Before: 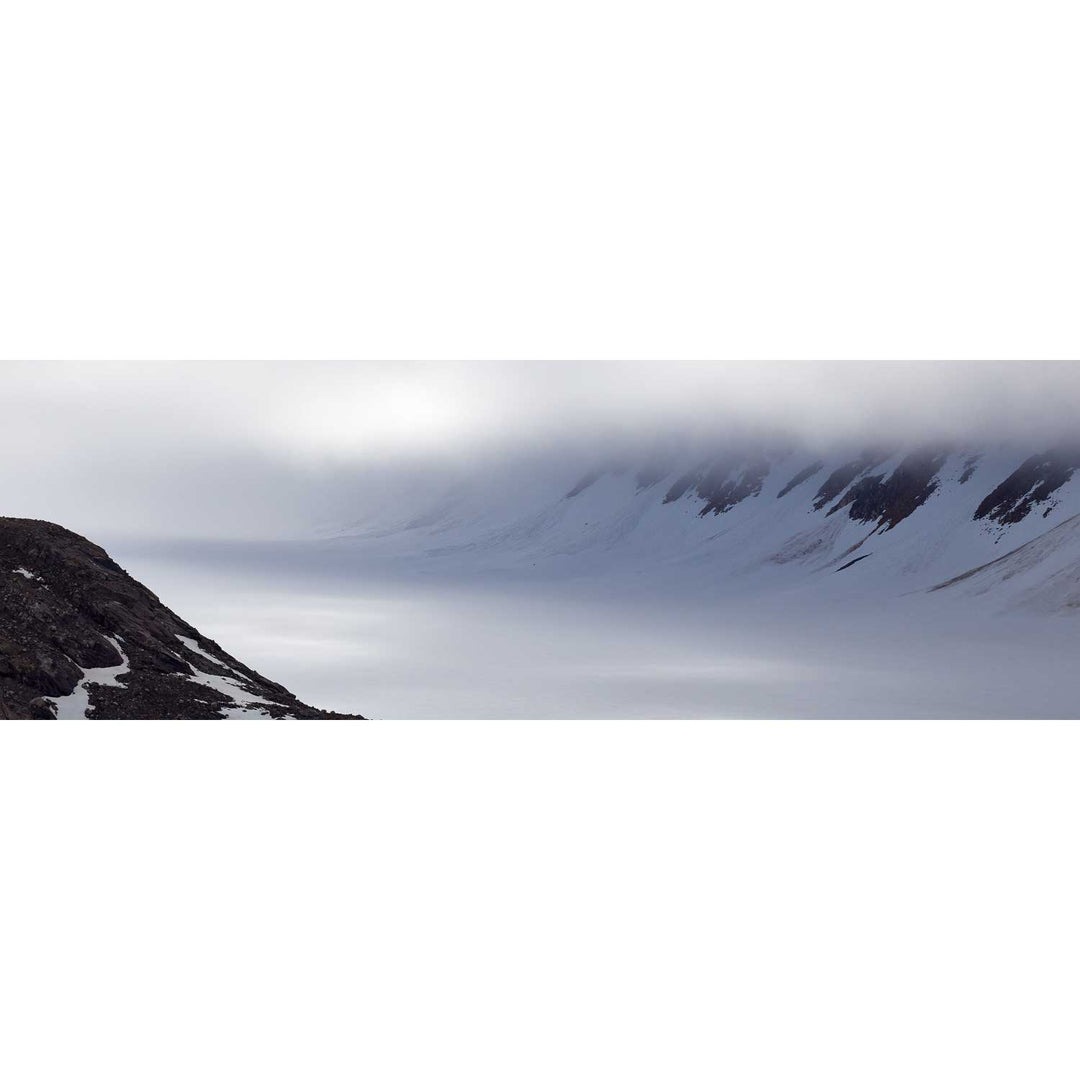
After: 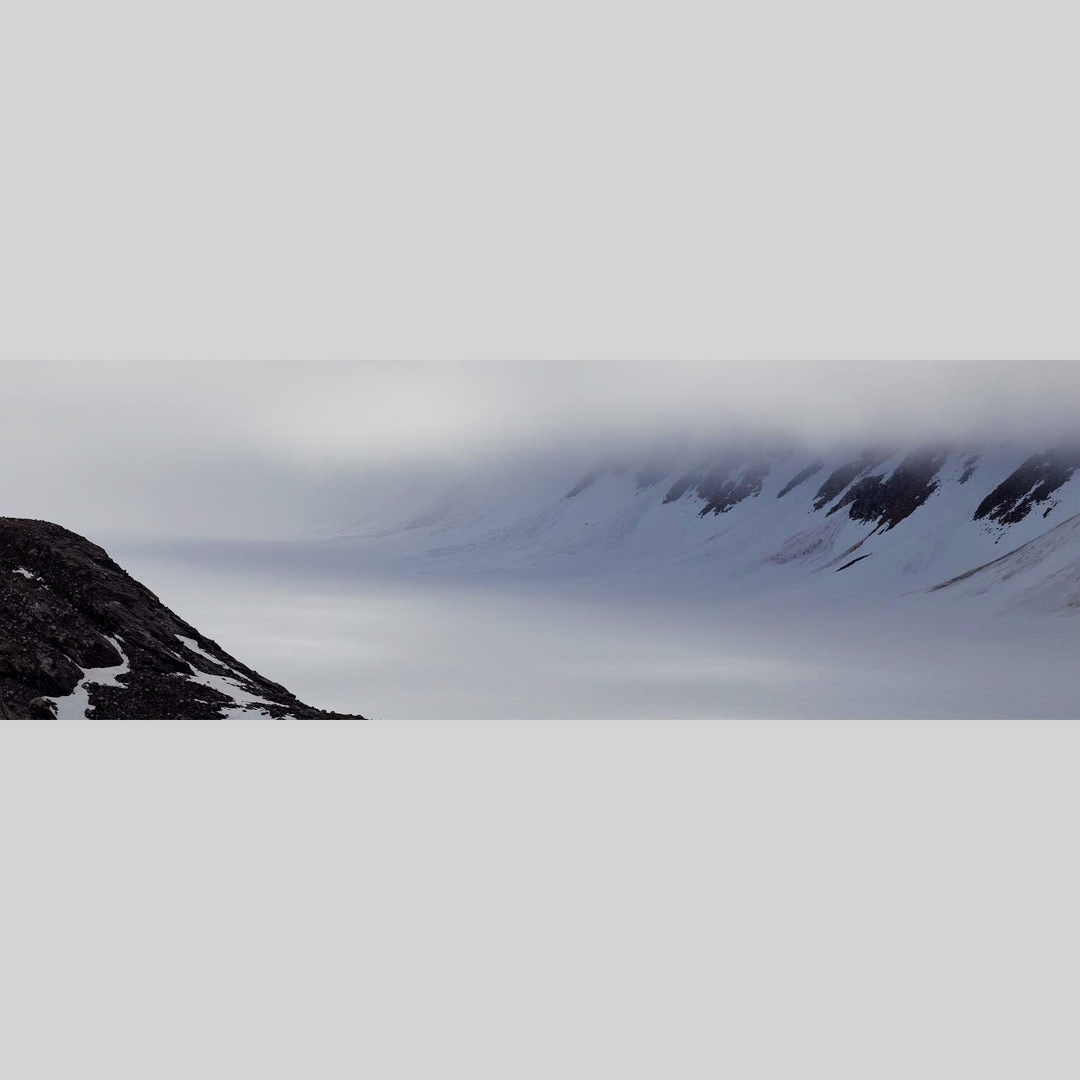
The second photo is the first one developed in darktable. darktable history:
filmic rgb: black relative exposure -7.65 EV, white relative exposure 4.56 EV, threshold 5.94 EV, hardness 3.61, enable highlight reconstruction true
tone equalizer: smoothing diameter 24.86%, edges refinement/feathering 9.53, preserve details guided filter
